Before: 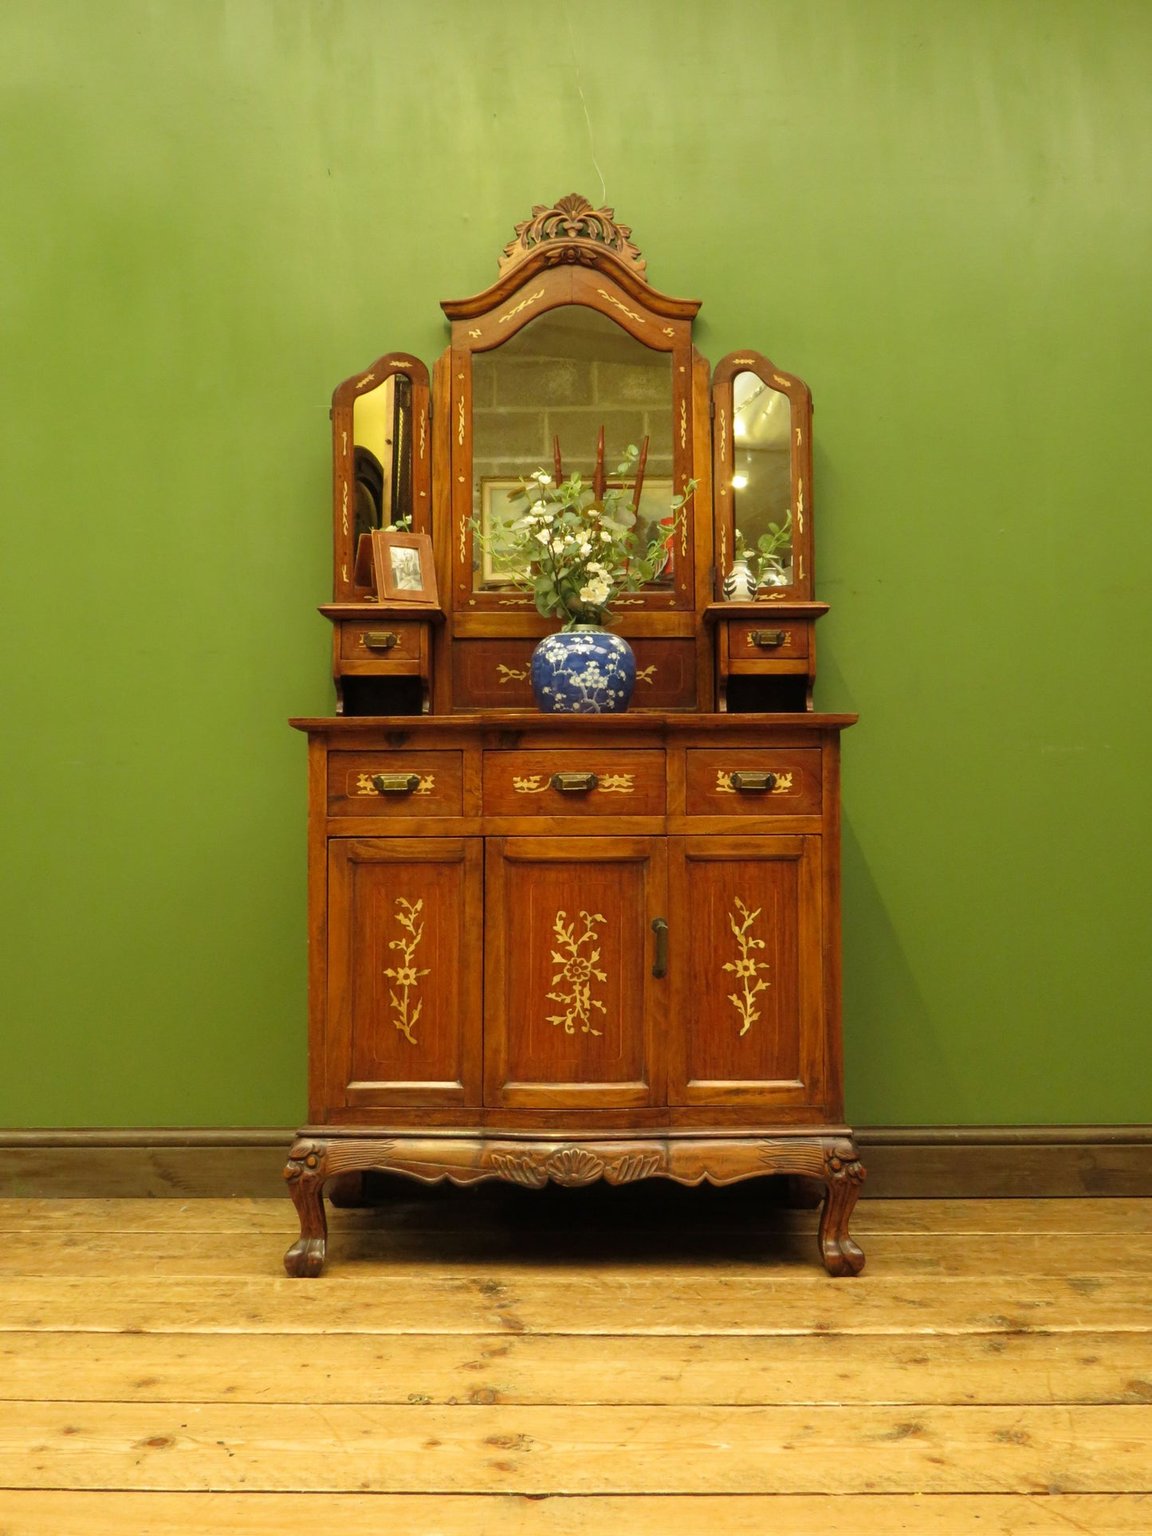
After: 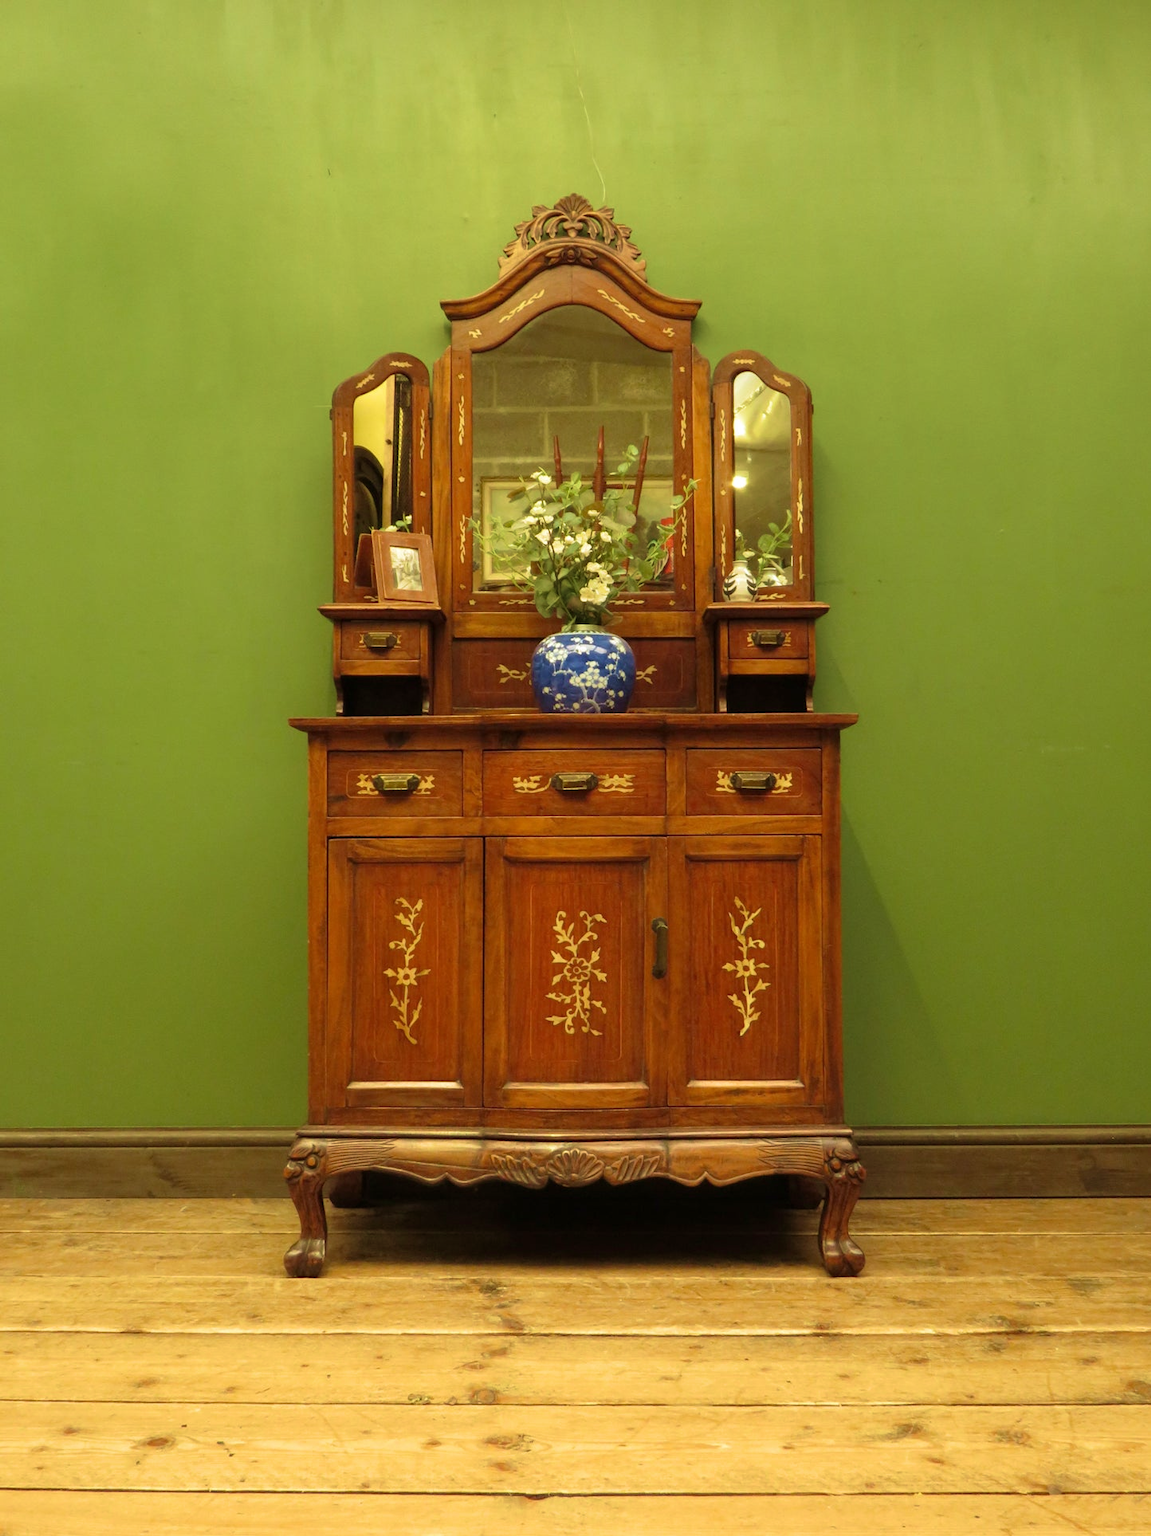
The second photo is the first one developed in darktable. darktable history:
velvia: strength 45.58%
